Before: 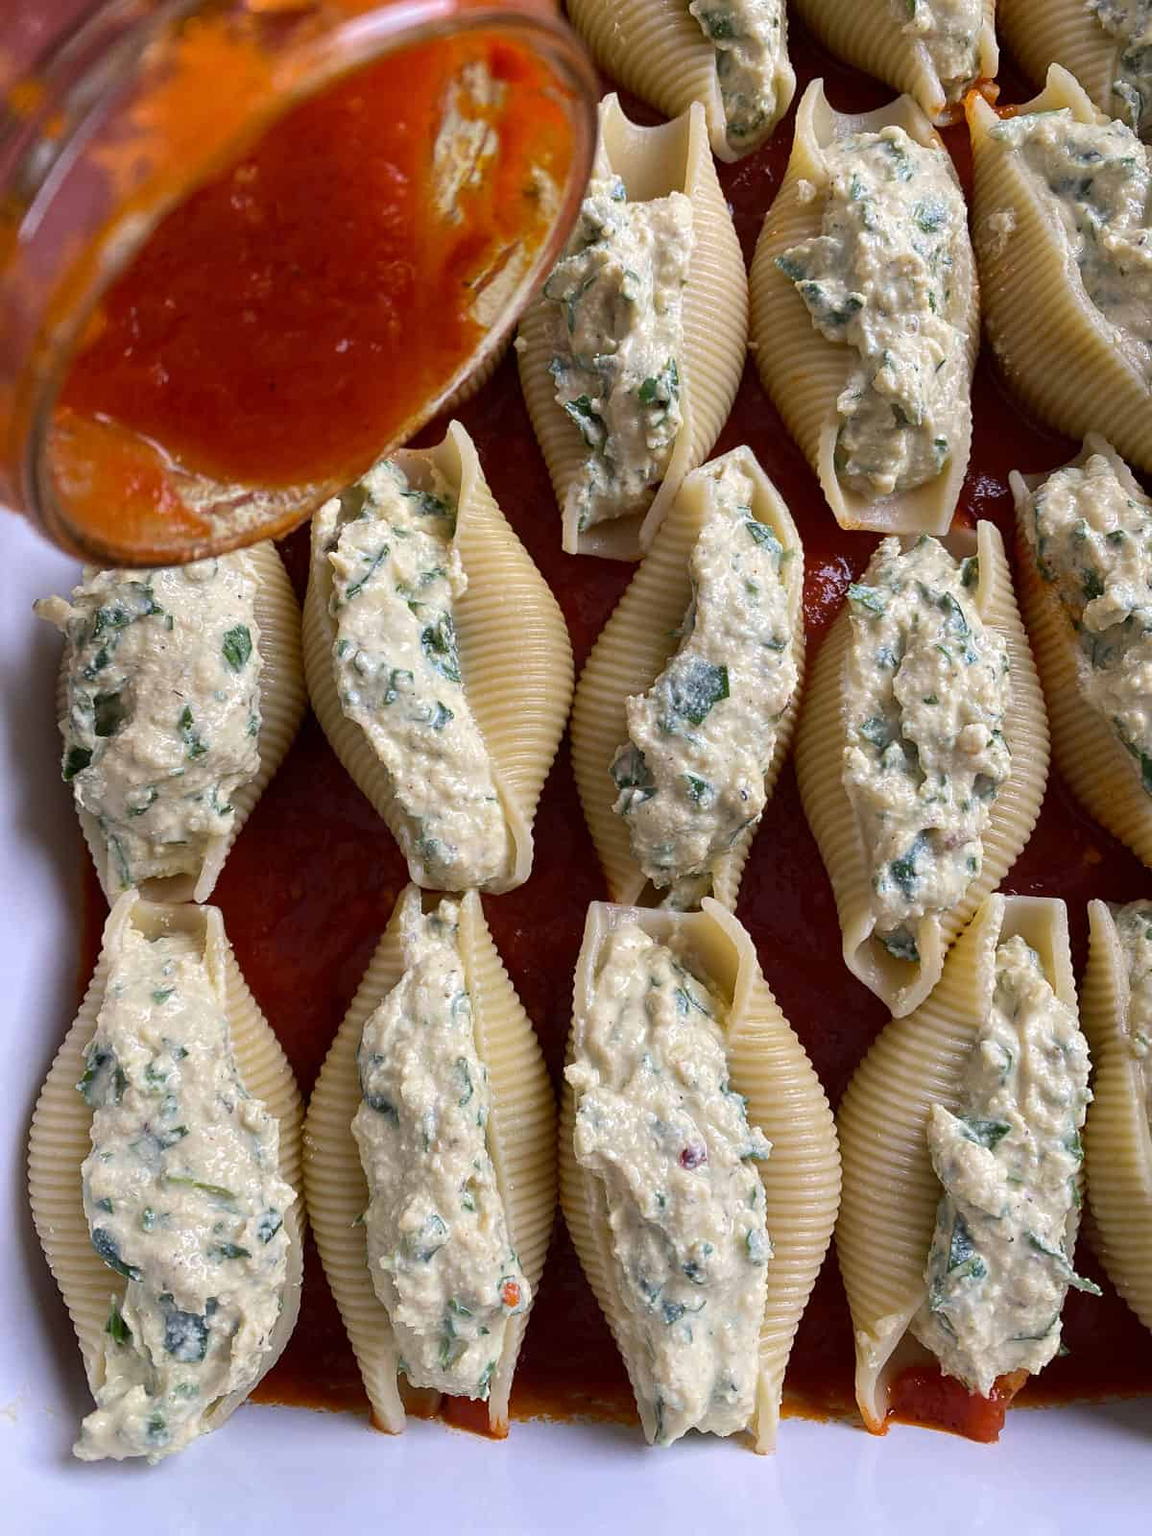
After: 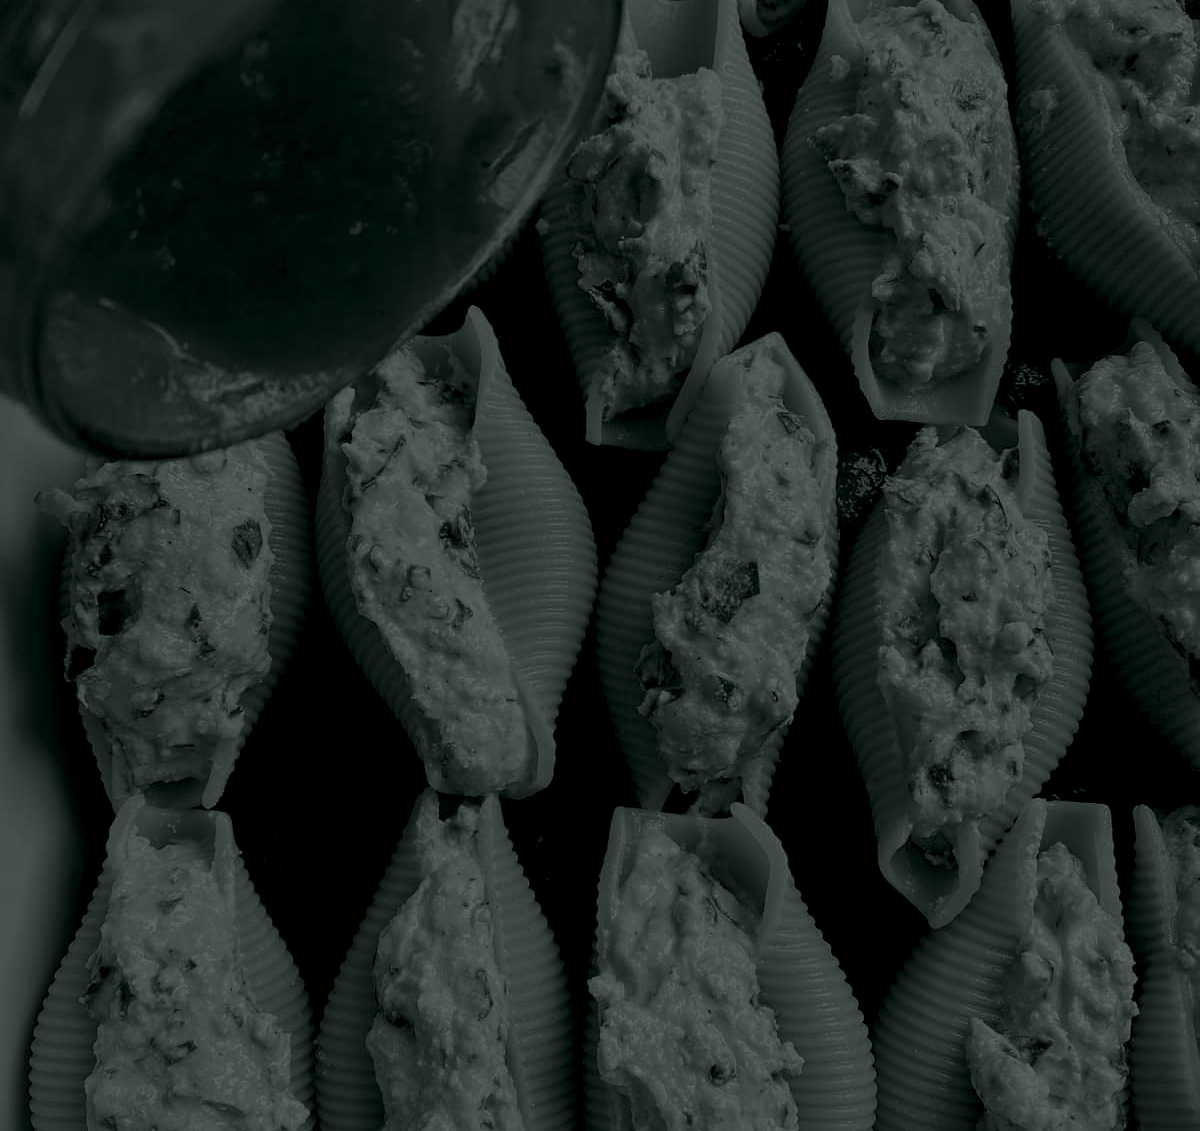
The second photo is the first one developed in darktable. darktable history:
crop and rotate: top 8.293%, bottom 20.996%
colorize: hue 90°, saturation 19%, lightness 1.59%, version 1
exposure: exposure 0.131 EV, compensate highlight preservation false
white balance: red 1.045, blue 0.932
